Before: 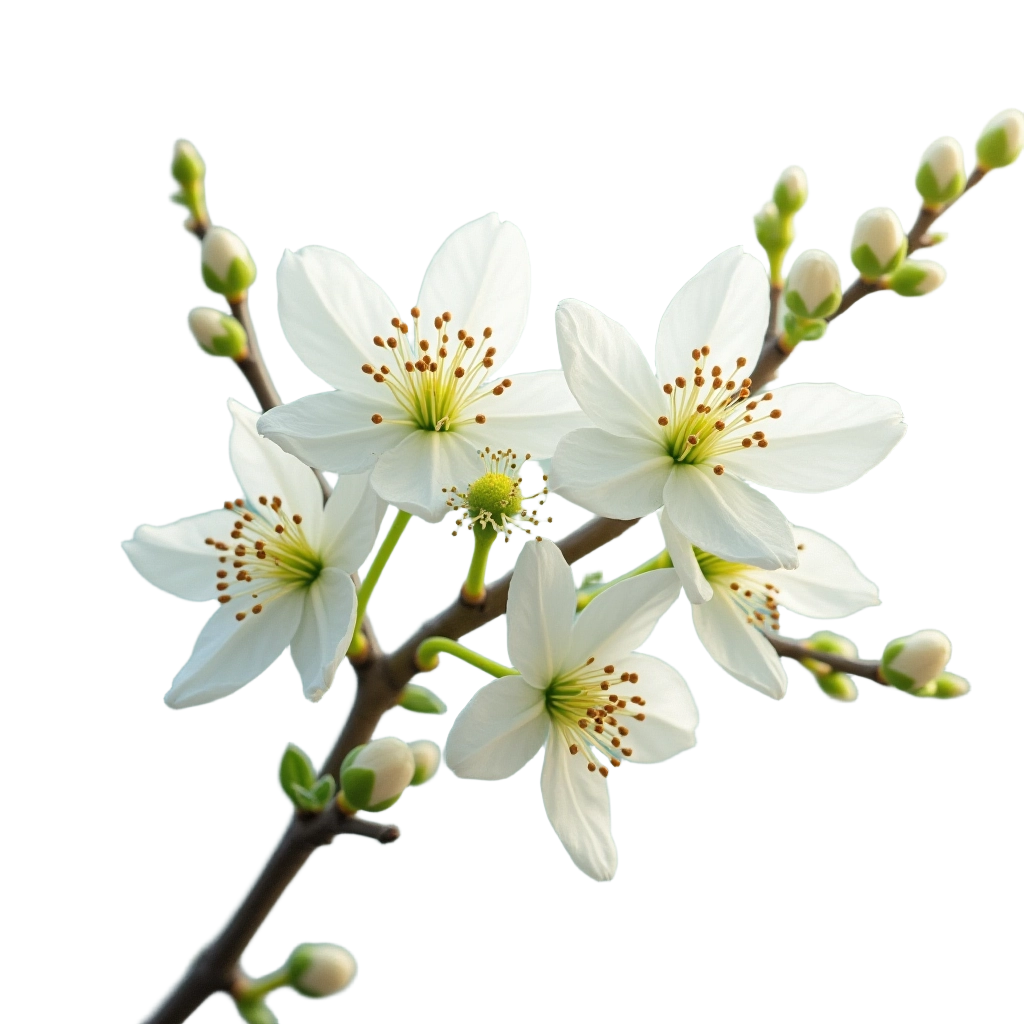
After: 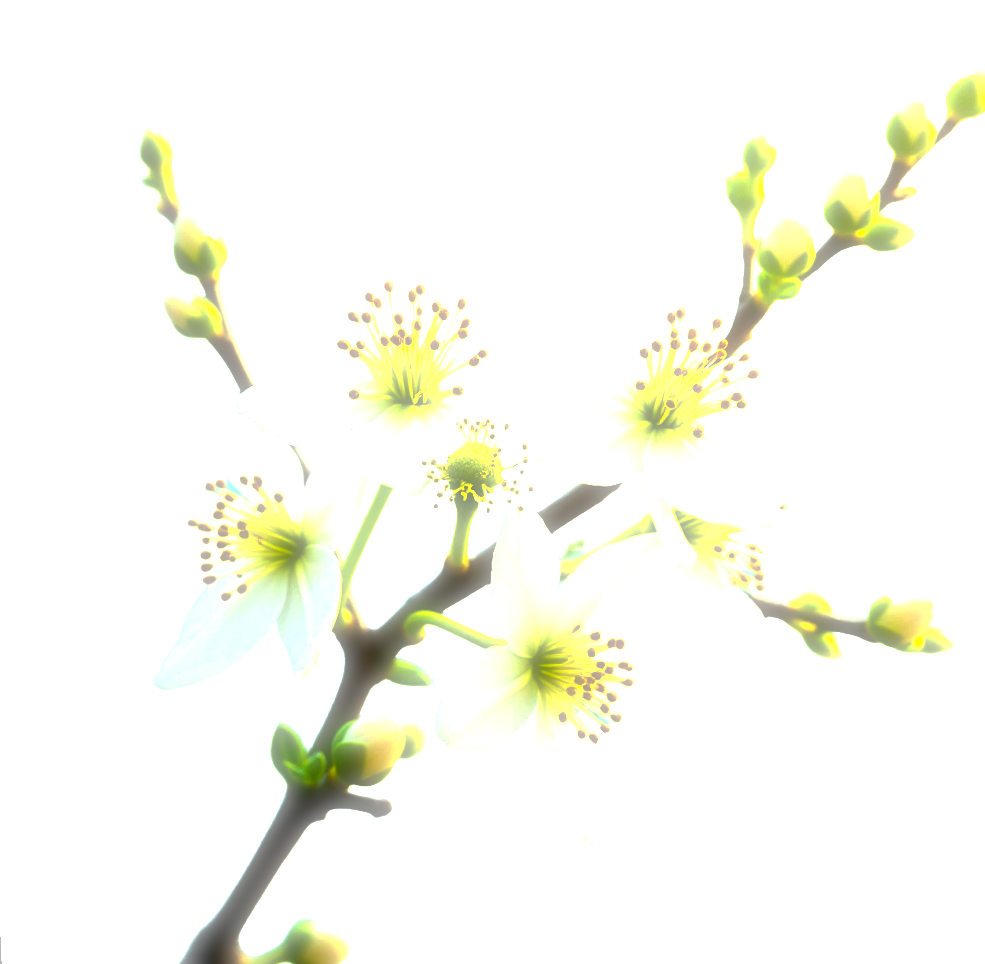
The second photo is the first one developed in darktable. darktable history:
color balance rgb: linear chroma grading › shadows -30%, linear chroma grading › global chroma 35%, perceptual saturation grading › global saturation 75%, perceptual saturation grading › shadows -30%, perceptual brilliance grading › highlights 75%, perceptual brilliance grading › shadows -30%, global vibrance 35%
rotate and perspective: rotation -2.12°, lens shift (vertical) 0.009, lens shift (horizontal) -0.008, automatic cropping original format, crop left 0.036, crop right 0.964, crop top 0.05, crop bottom 0.959
white balance: emerald 1
color correction: highlights a* -6.69, highlights b* 0.49
soften: on, module defaults
